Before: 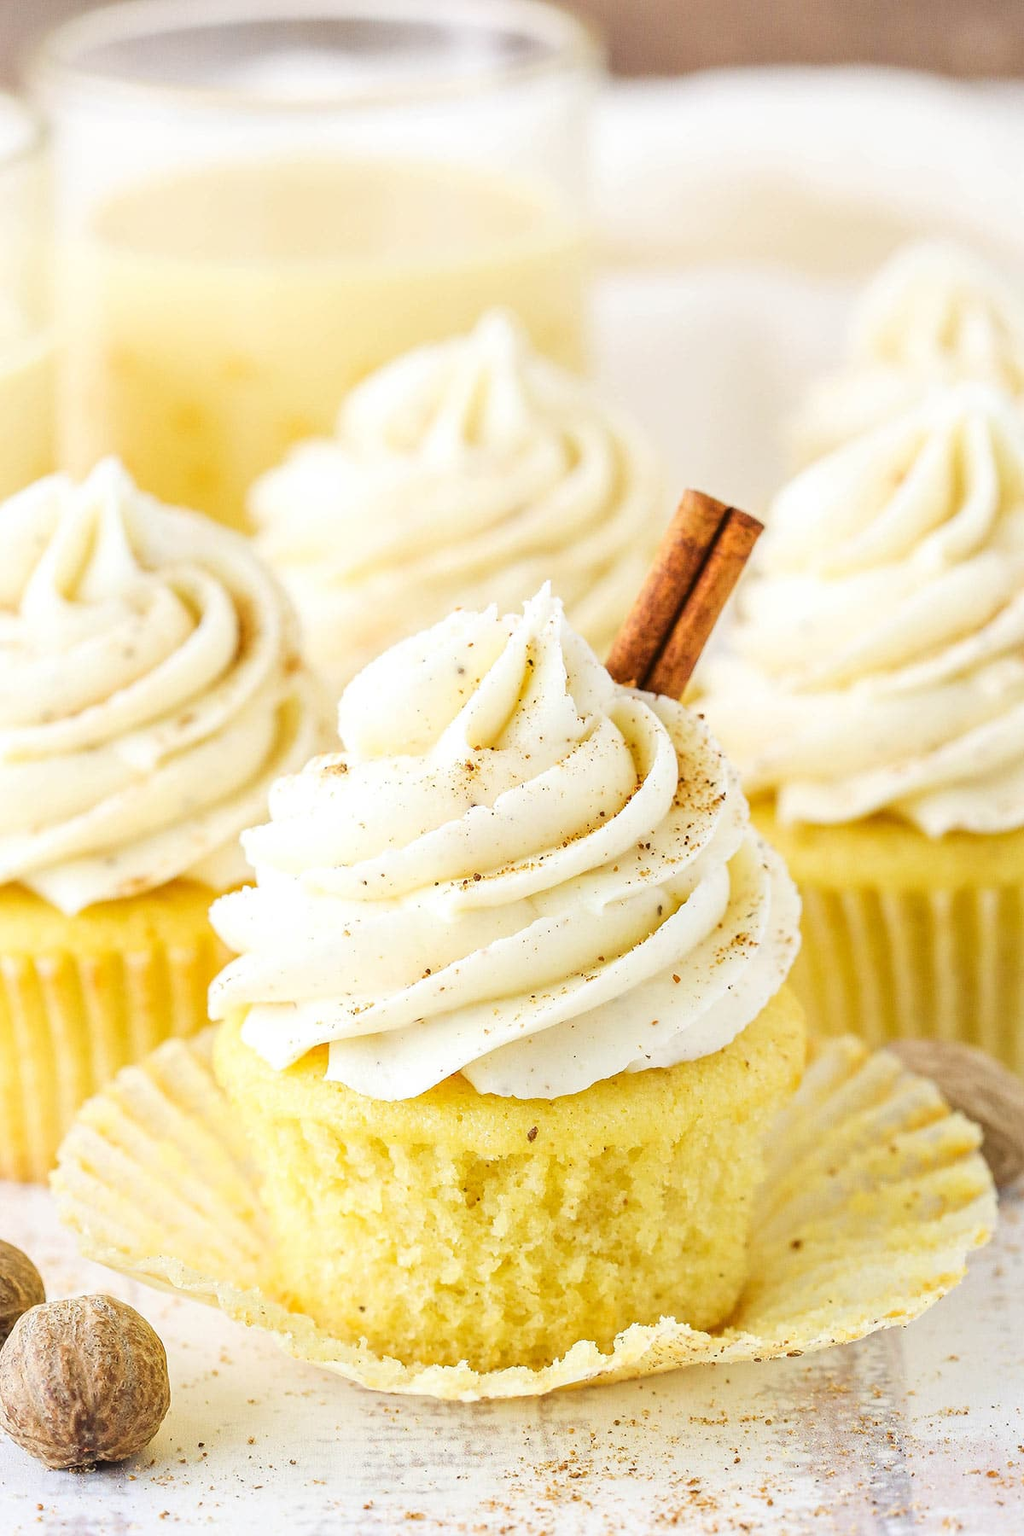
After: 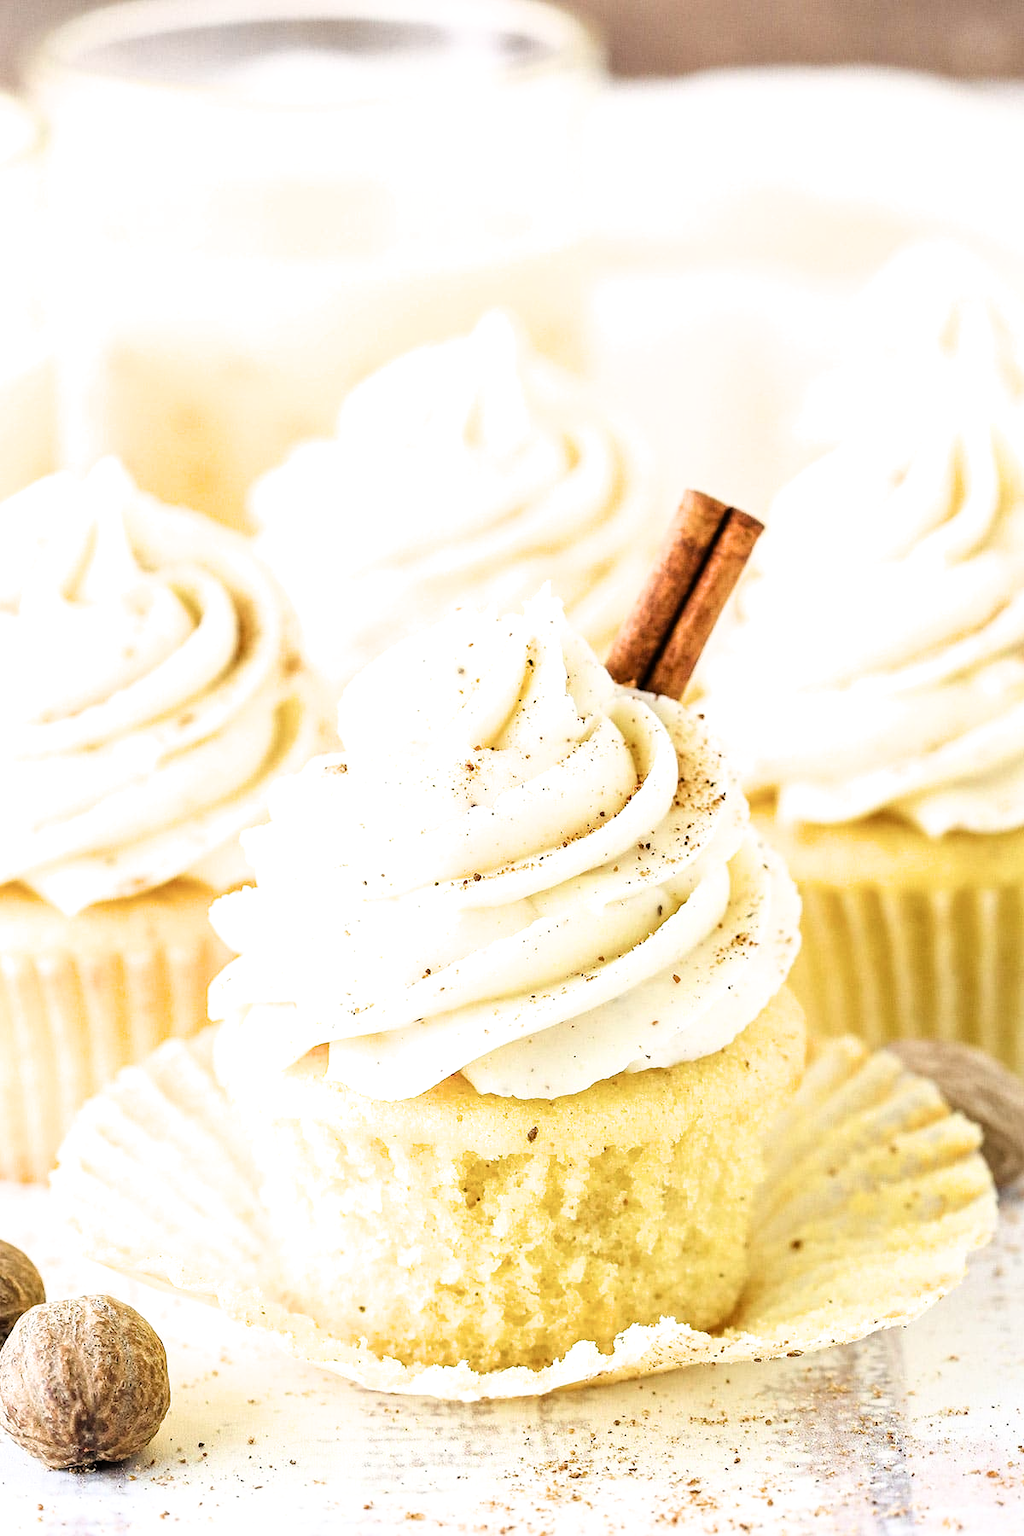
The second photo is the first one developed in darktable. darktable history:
filmic rgb: black relative exposure -8.28 EV, white relative exposure 2.2 EV, target white luminance 99.988%, hardness 7.13, latitude 75.43%, contrast 1.319, highlights saturation mix -1.63%, shadows ↔ highlights balance 30.41%
